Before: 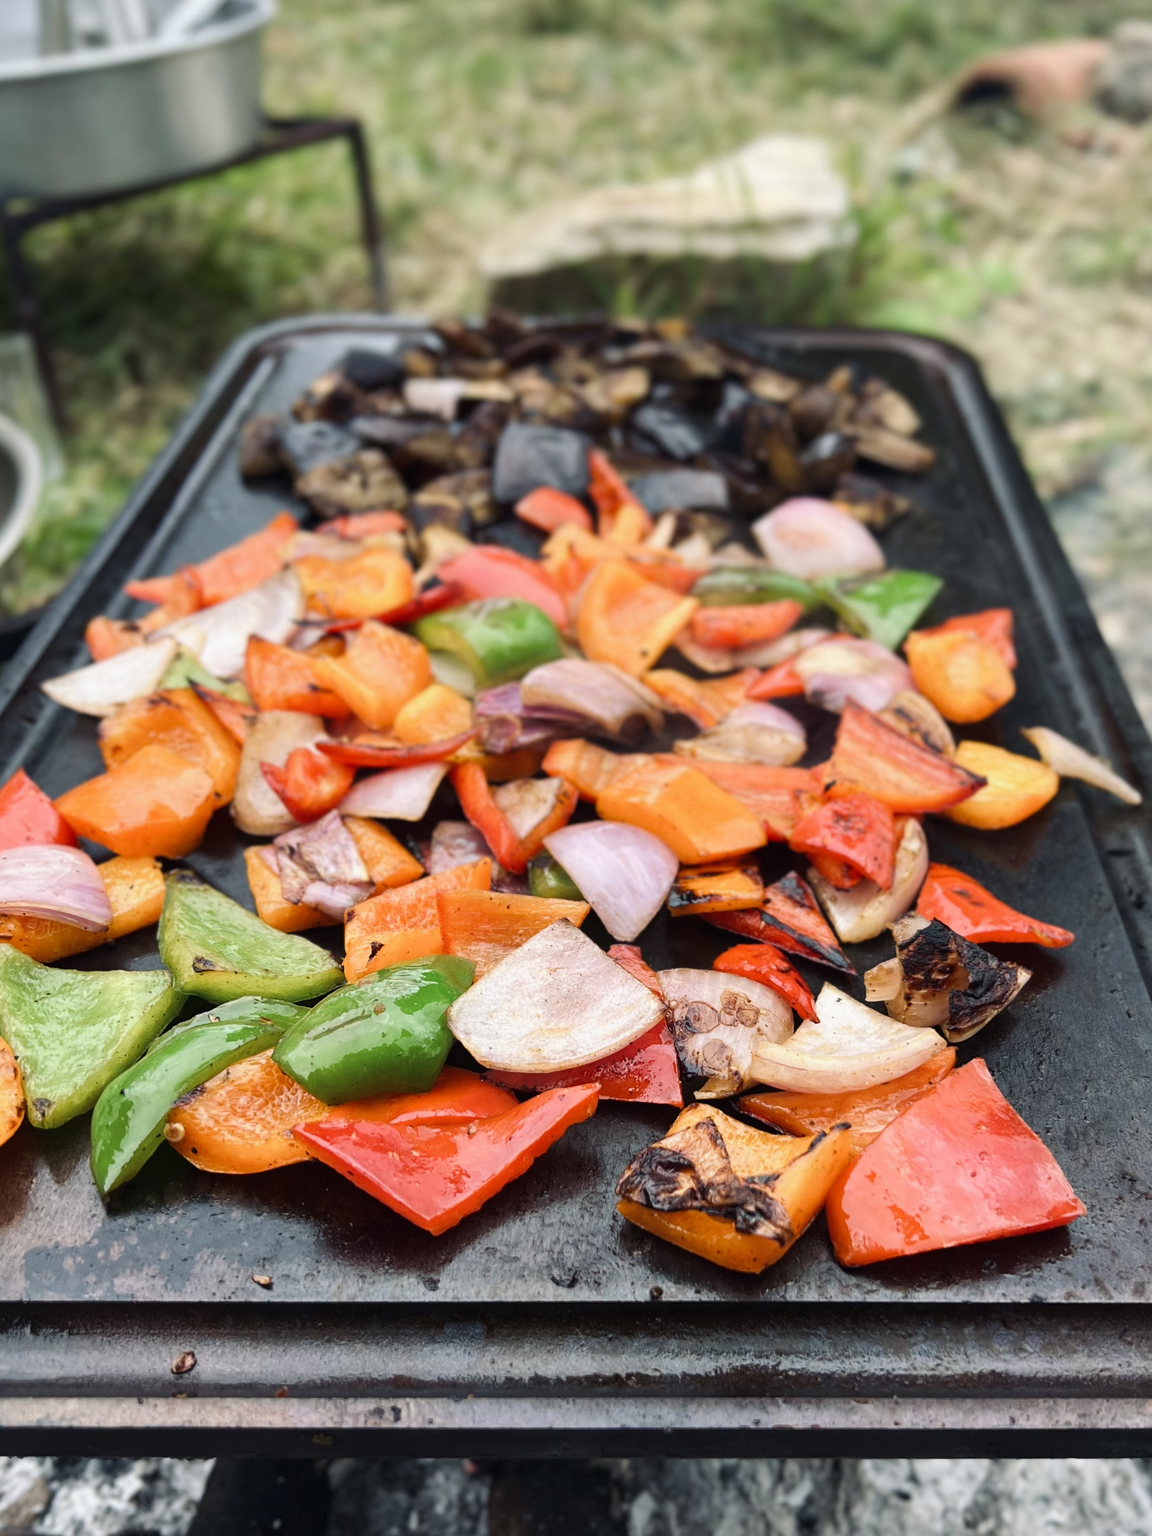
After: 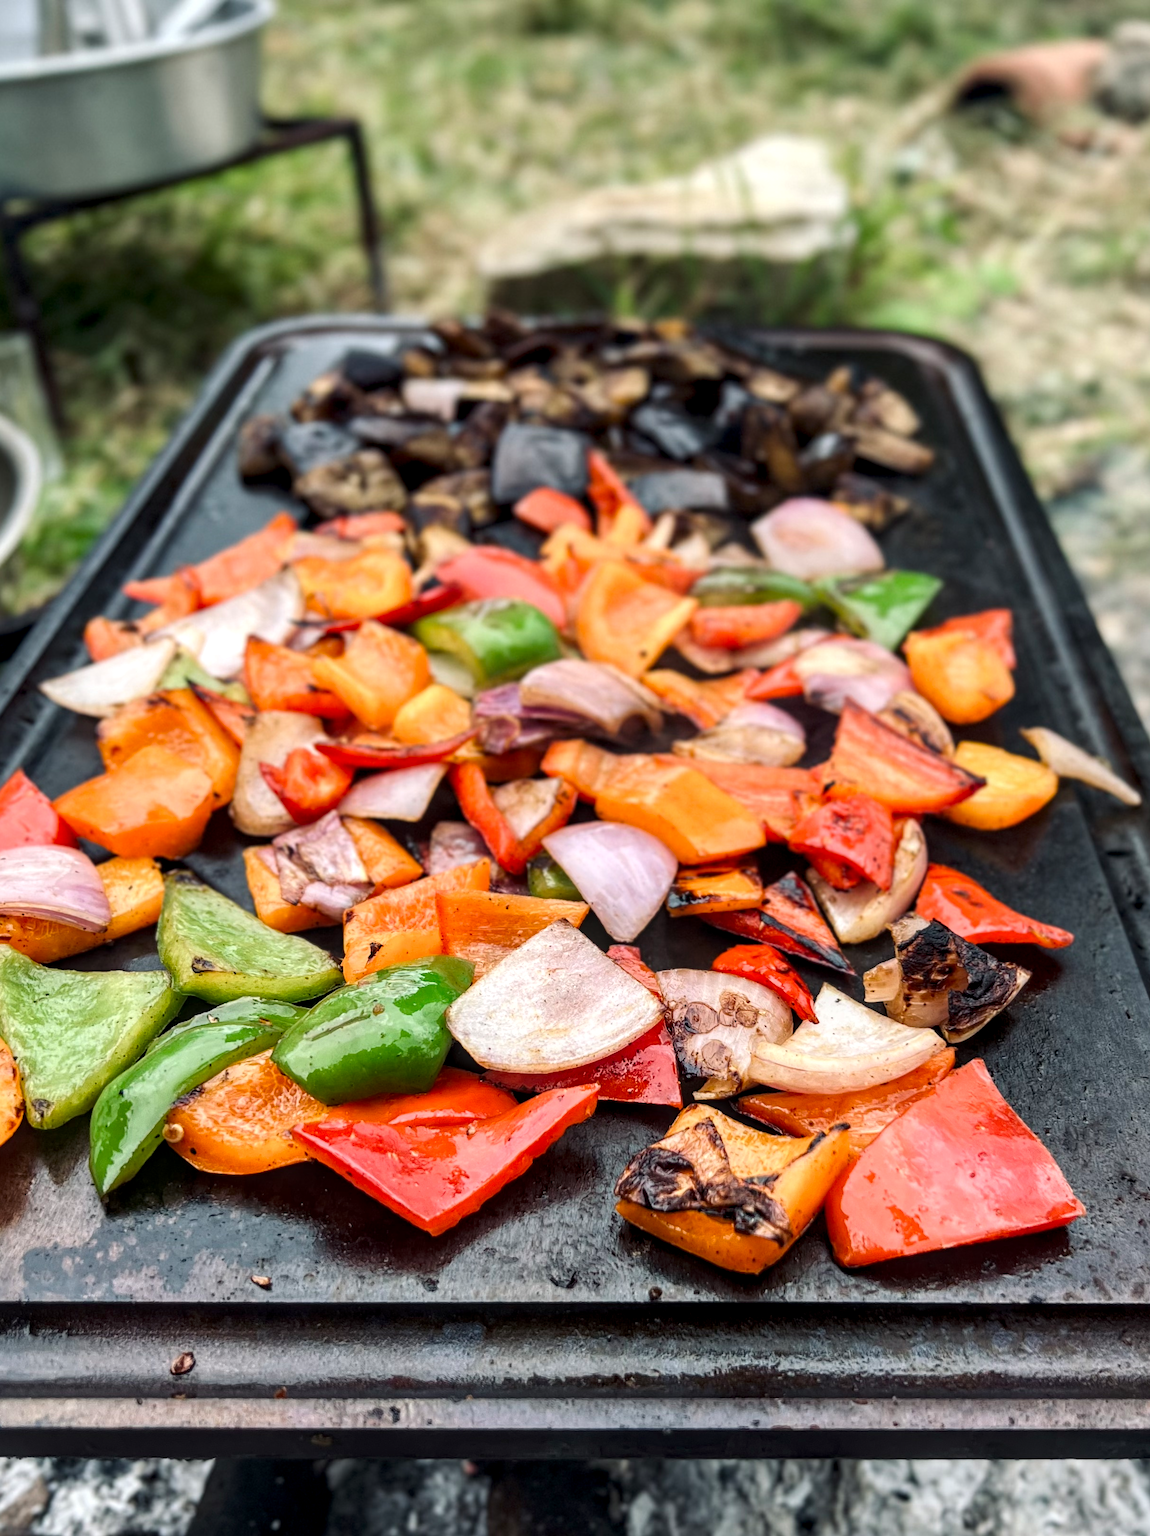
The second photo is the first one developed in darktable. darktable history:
crop and rotate: left 0.126%
local contrast: detail 140%
rotate and perspective: automatic cropping original format, crop left 0, crop top 0
base curve: curves: ch0 [(0, 0) (0.989, 0.992)], preserve colors none
